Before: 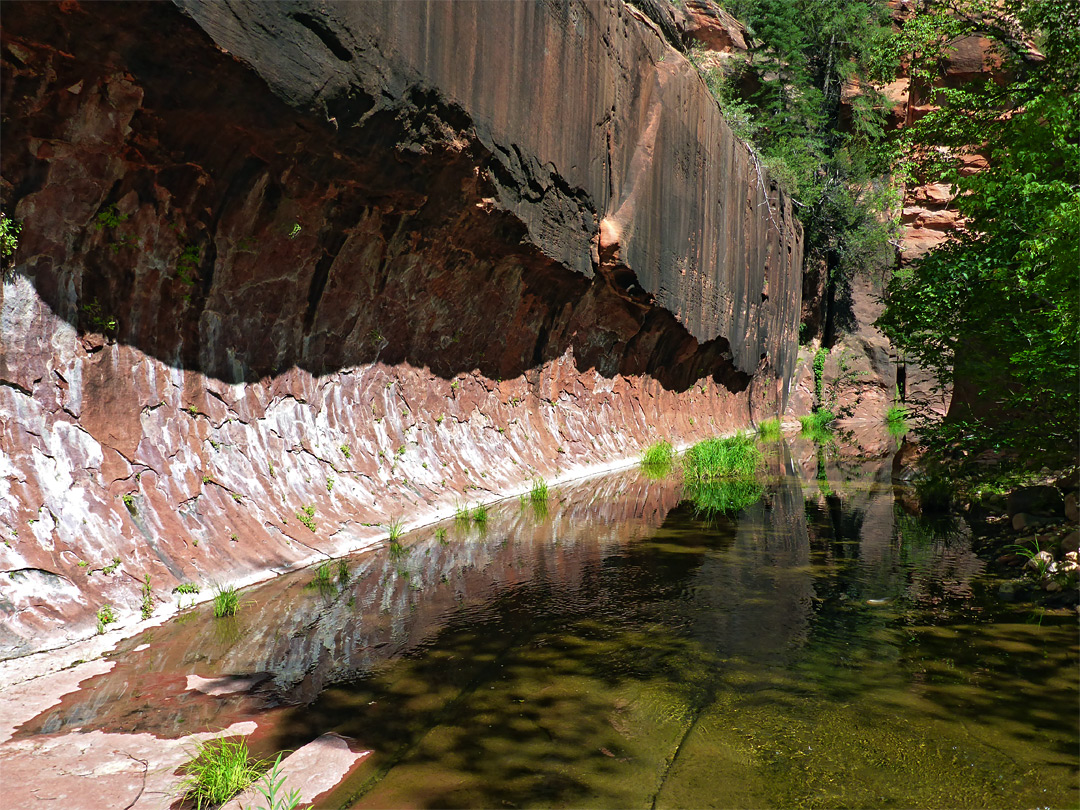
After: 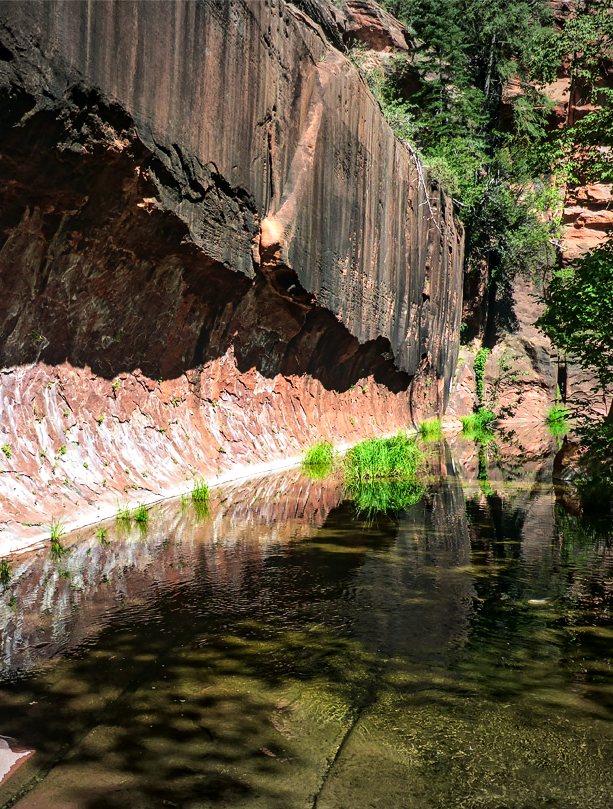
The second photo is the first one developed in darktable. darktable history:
vignetting: fall-off start 97.85%, fall-off radius 100.99%, width/height ratio 1.366
tone curve: curves: ch0 [(0, 0.023) (0.103, 0.087) (0.295, 0.297) (0.445, 0.531) (0.553, 0.665) (0.735, 0.843) (0.994, 1)]; ch1 [(0, 0) (0.427, 0.346) (0.456, 0.426) (0.484, 0.494) (0.509, 0.505) (0.535, 0.56) (0.581, 0.632) (0.646, 0.715) (1, 1)]; ch2 [(0, 0) (0.369, 0.388) (0.449, 0.431) (0.501, 0.495) (0.533, 0.518) (0.572, 0.612) (0.677, 0.752) (1, 1)], color space Lab, linked channels, preserve colors none
crop: left 31.452%, top 0.008%, right 11.767%
local contrast: detail 130%
